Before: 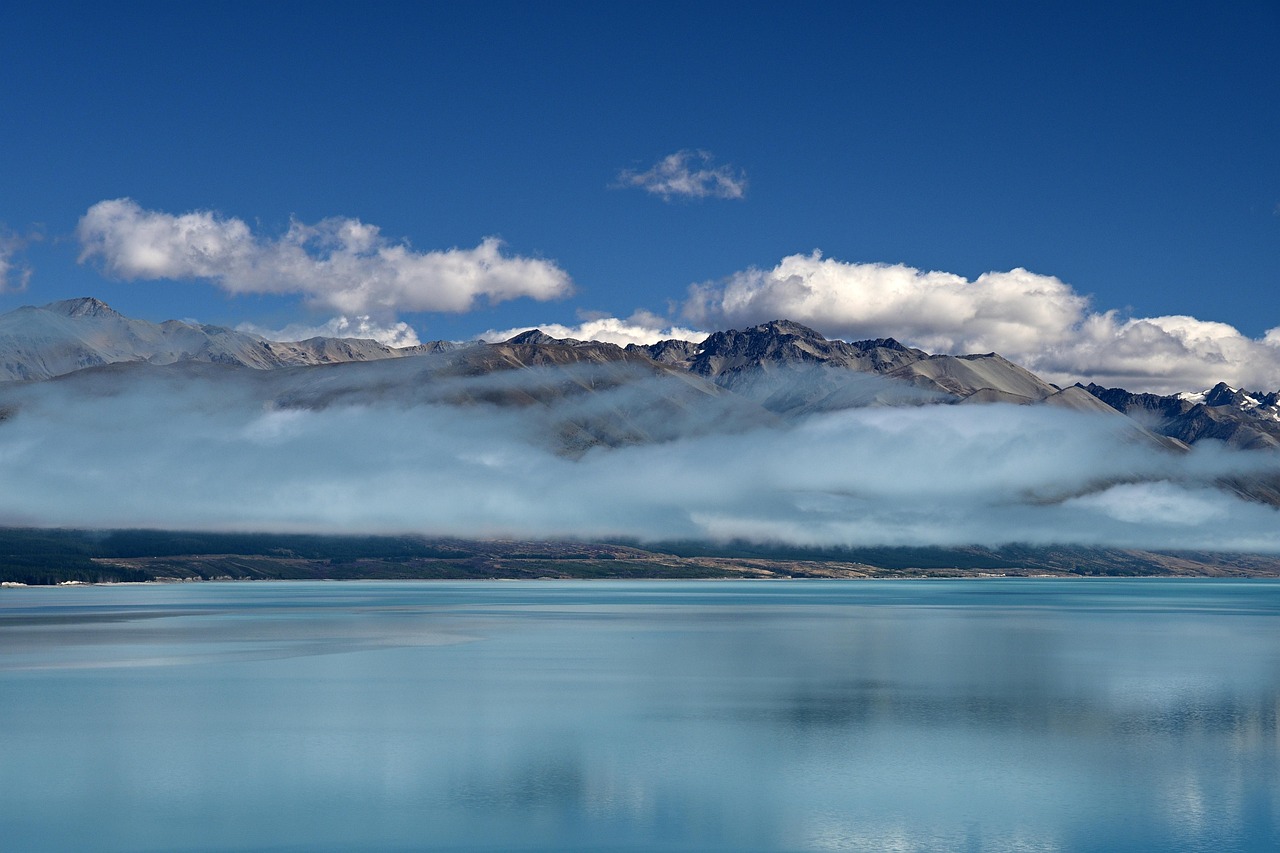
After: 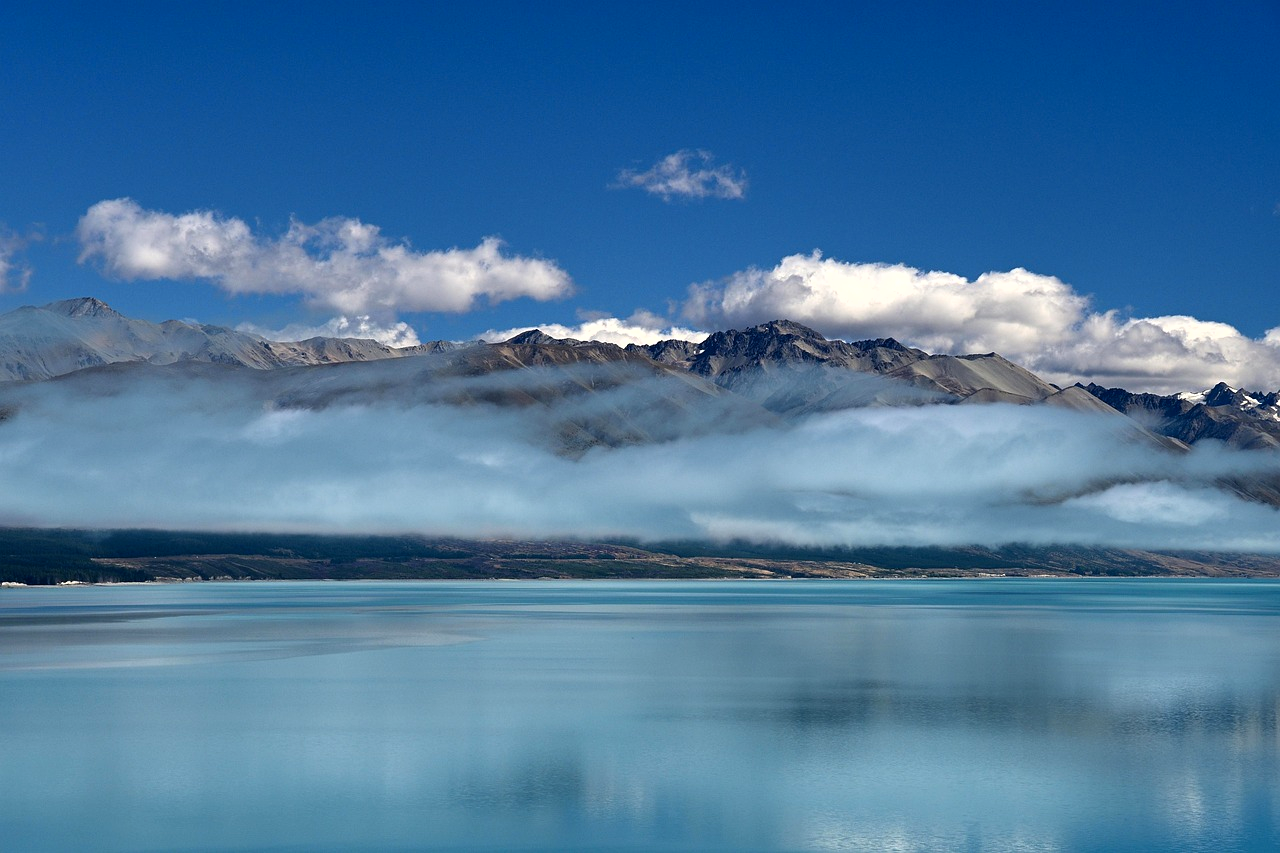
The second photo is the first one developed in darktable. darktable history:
tone equalizer: on, module defaults
color balance: contrast 10%
shadows and highlights: highlights color adjustment 0%, low approximation 0.01, soften with gaussian
